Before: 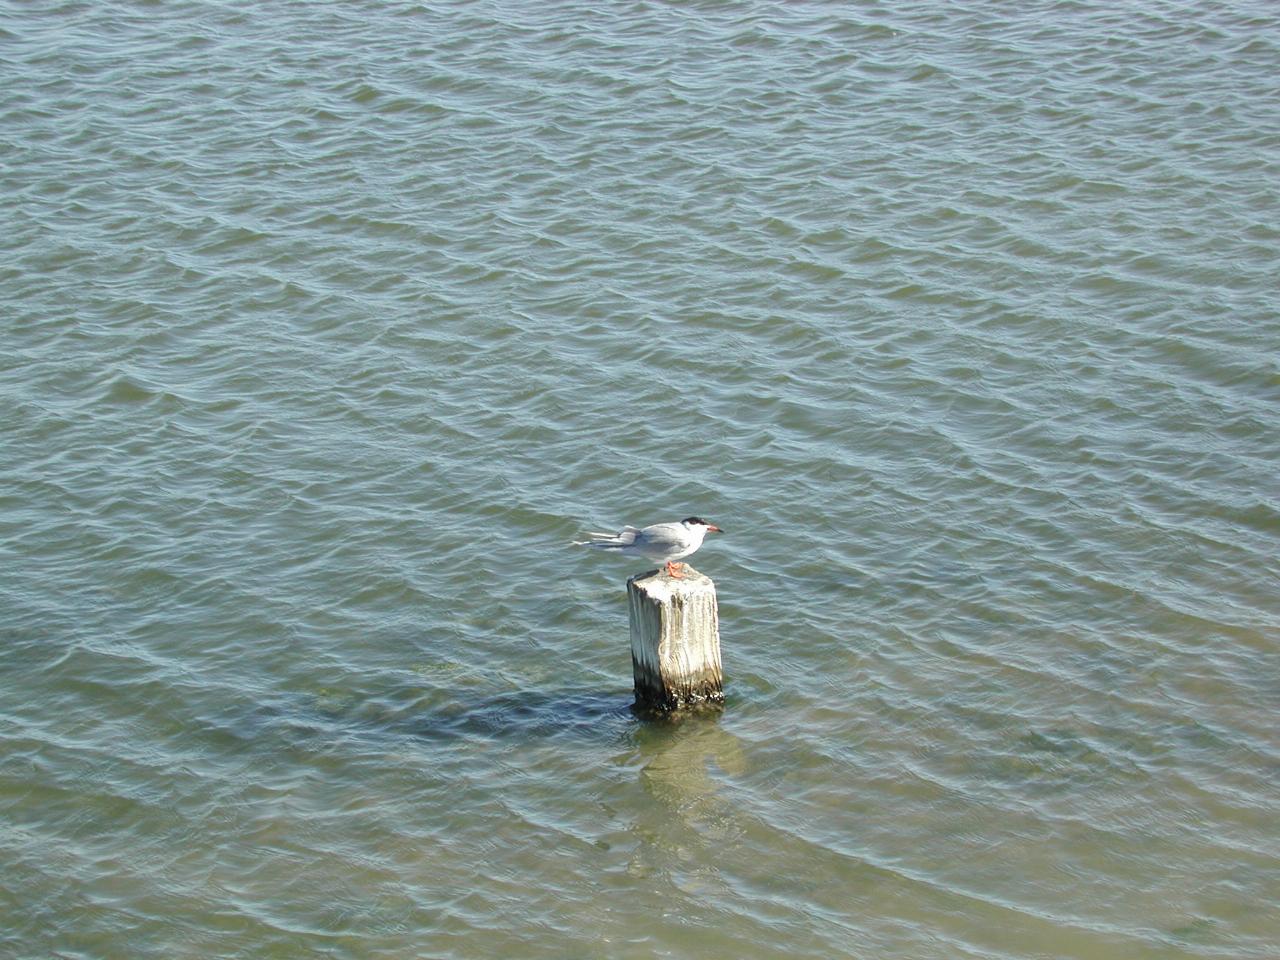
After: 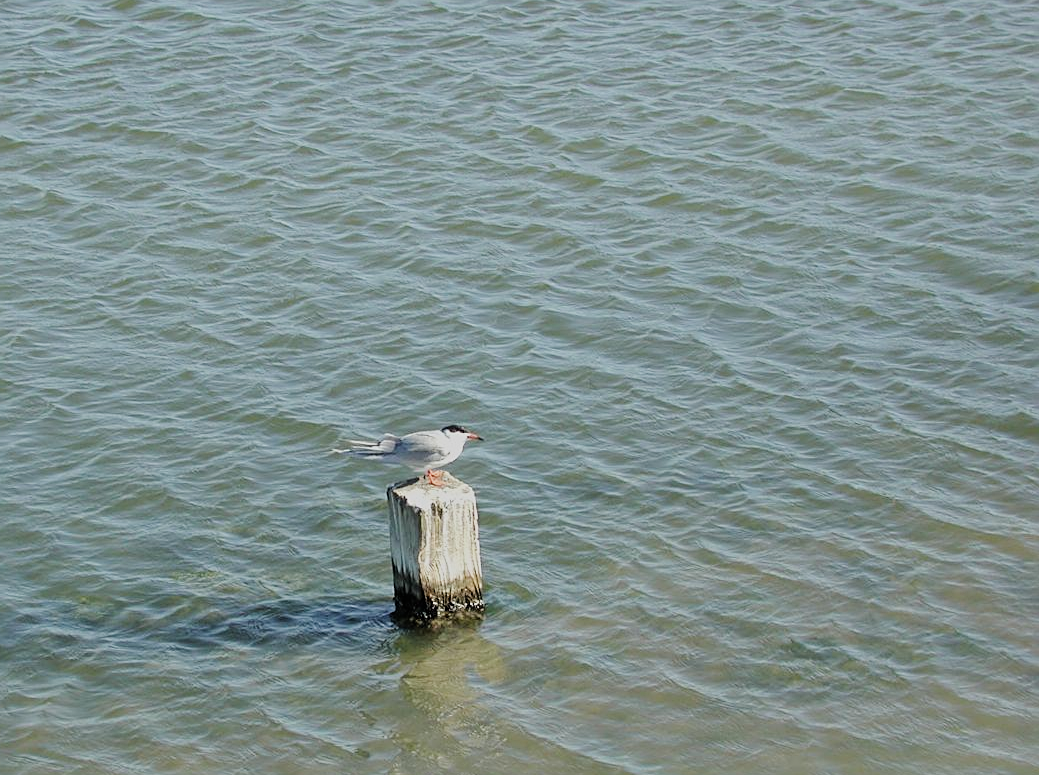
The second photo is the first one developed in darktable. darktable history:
crop: left 18.824%, top 9.681%, right 0%, bottom 9.565%
filmic rgb: black relative exposure -7.65 EV, white relative exposure 4.56 EV, hardness 3.61
sharpen: on, module defaults
